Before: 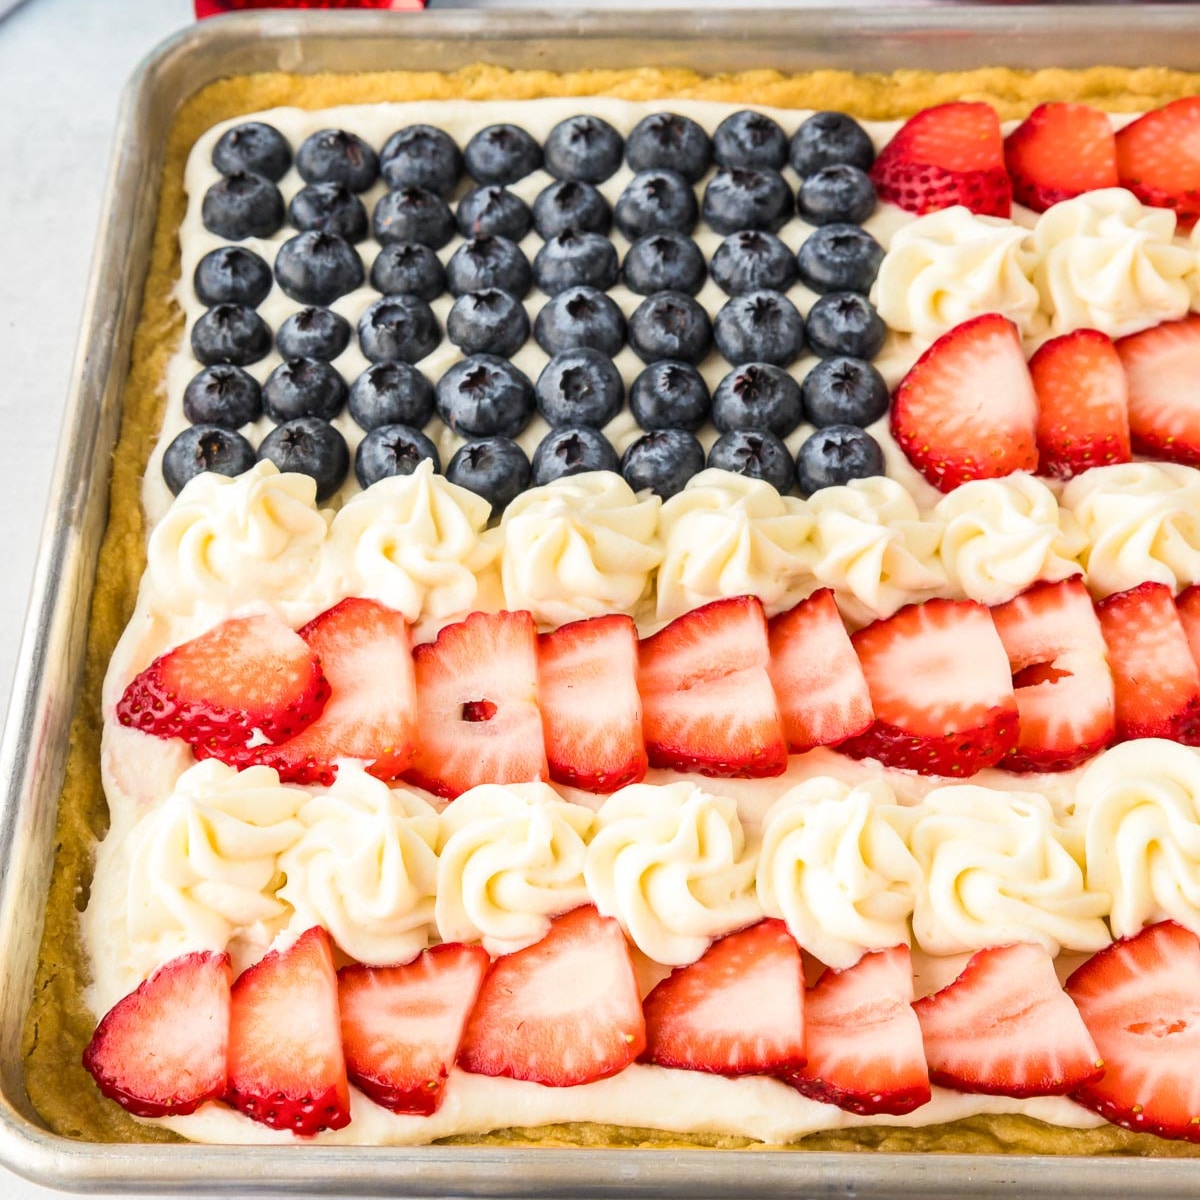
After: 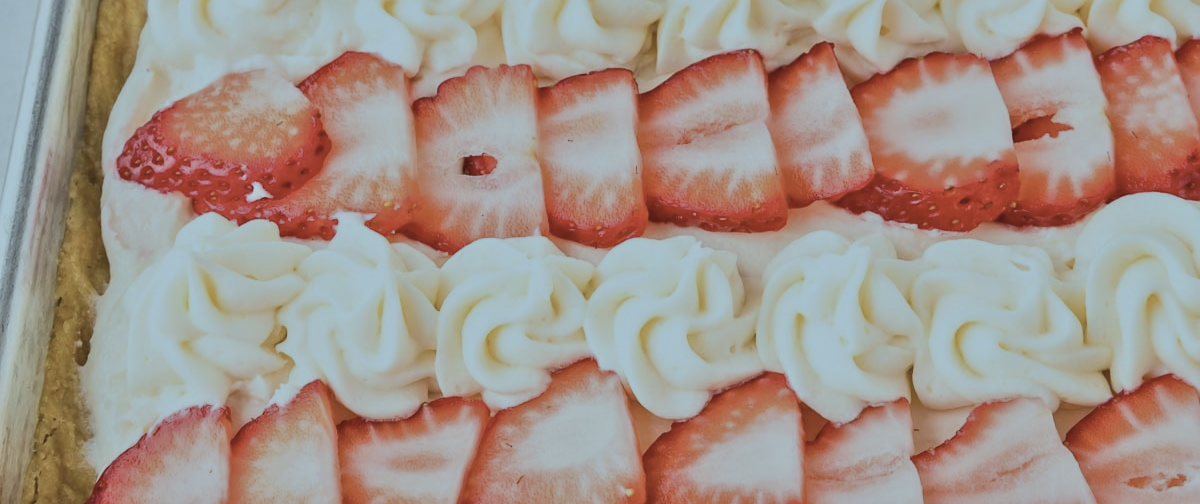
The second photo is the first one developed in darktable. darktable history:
crop: top 45.551%, bottom 12.262%
tone equalizer: -8 EV -0.002 EV, -7 EV 0.005 EV, -6 EV -0.008 EV, -5 EV 0.007 EV, -4 EV -0.042 EV, -3 EV -0.233 EV, -2 EV -0.662 EV, -1 EV -0.983 EV, +0 EV -0.969 EV, smoothing diameter 2%, edges refinement/feathering 20, mask exposure compensation -1.57 EV, filter diffusion 5
color correction: highlights a* -12.64, highlights b* -18.1, saturation 0.7
